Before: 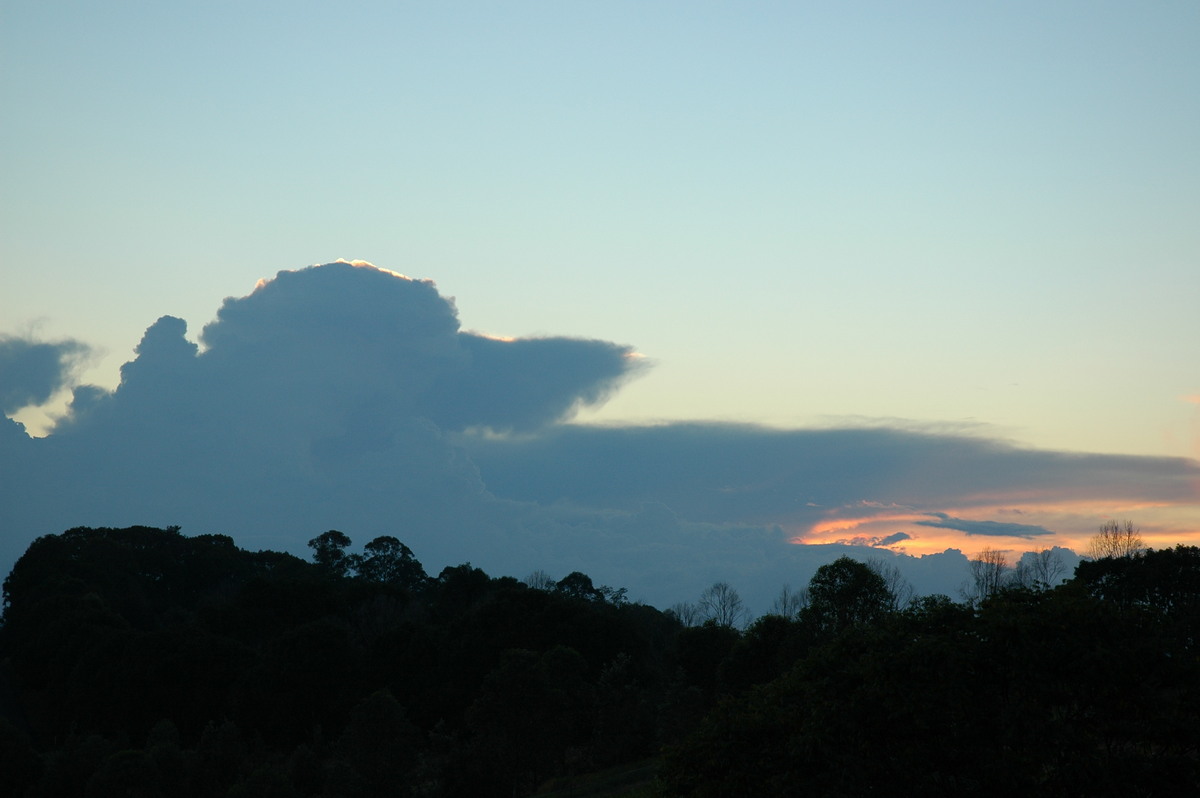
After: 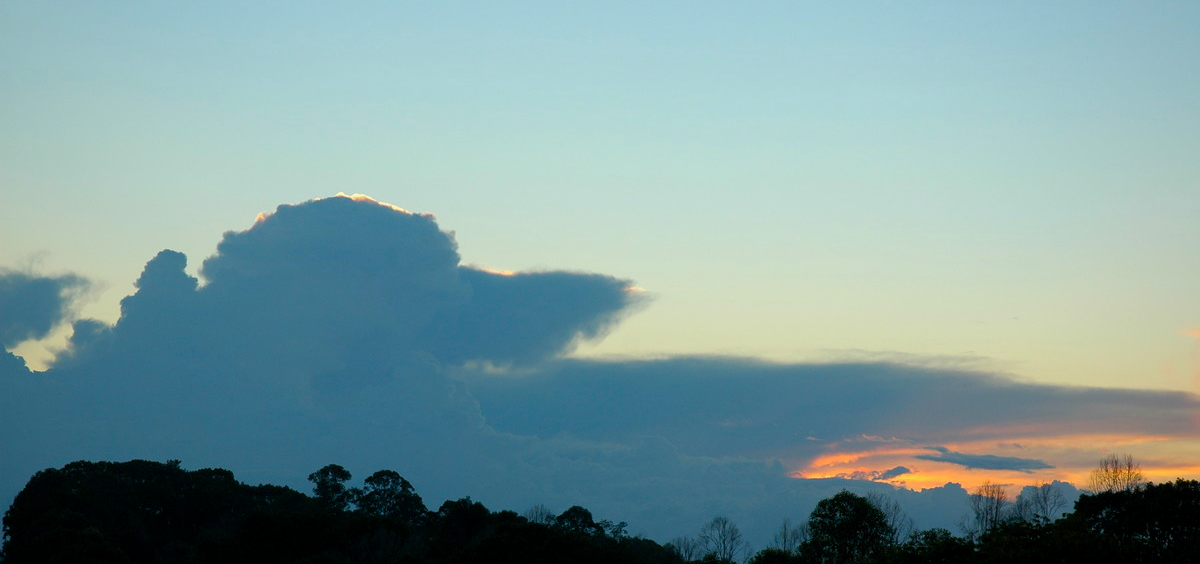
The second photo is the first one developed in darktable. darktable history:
crop and rotate: top 8.293%, bottom 20.996%
exposure: black level correction 0.002, exposure -0.1 EV, compensate highlight preservation false
color balance rgb: perceptual saturation grading › global saturation 20%, global vibrance 20%
